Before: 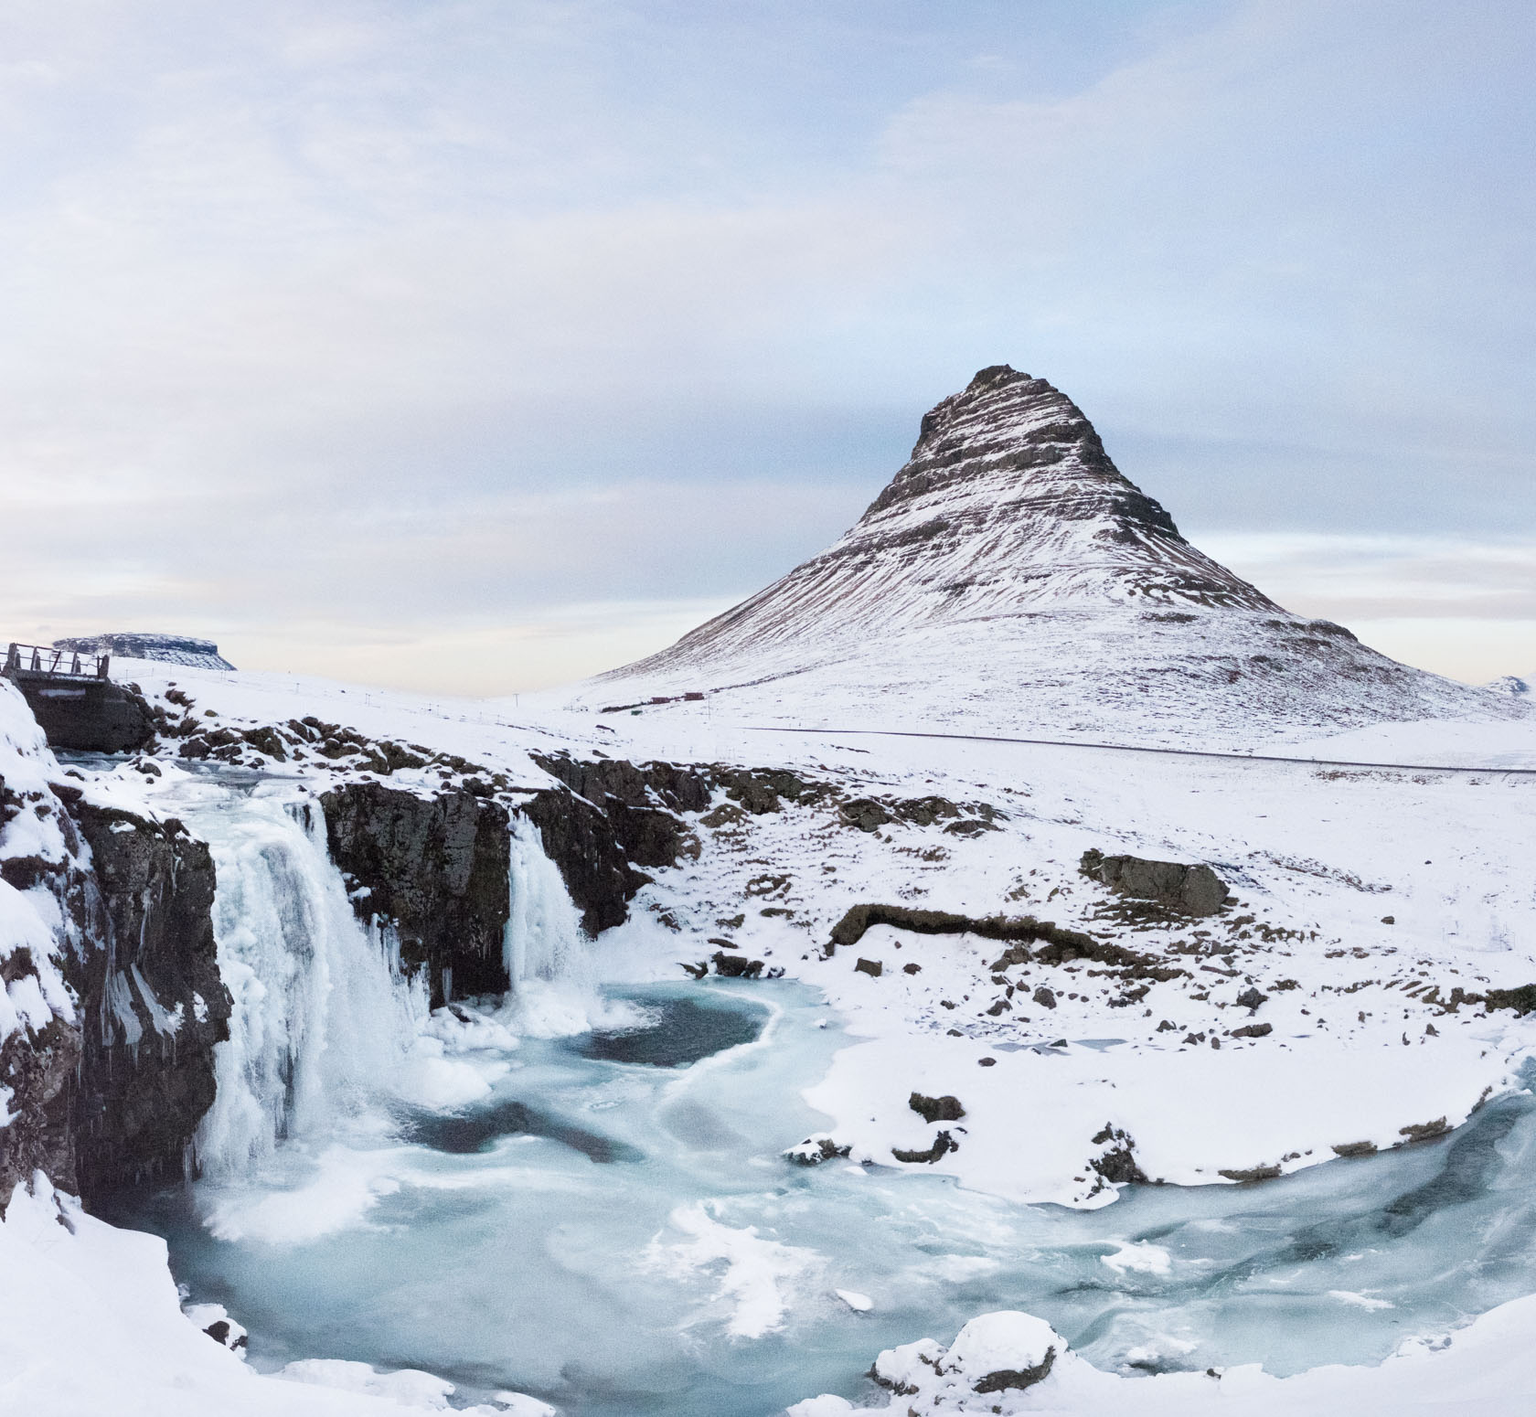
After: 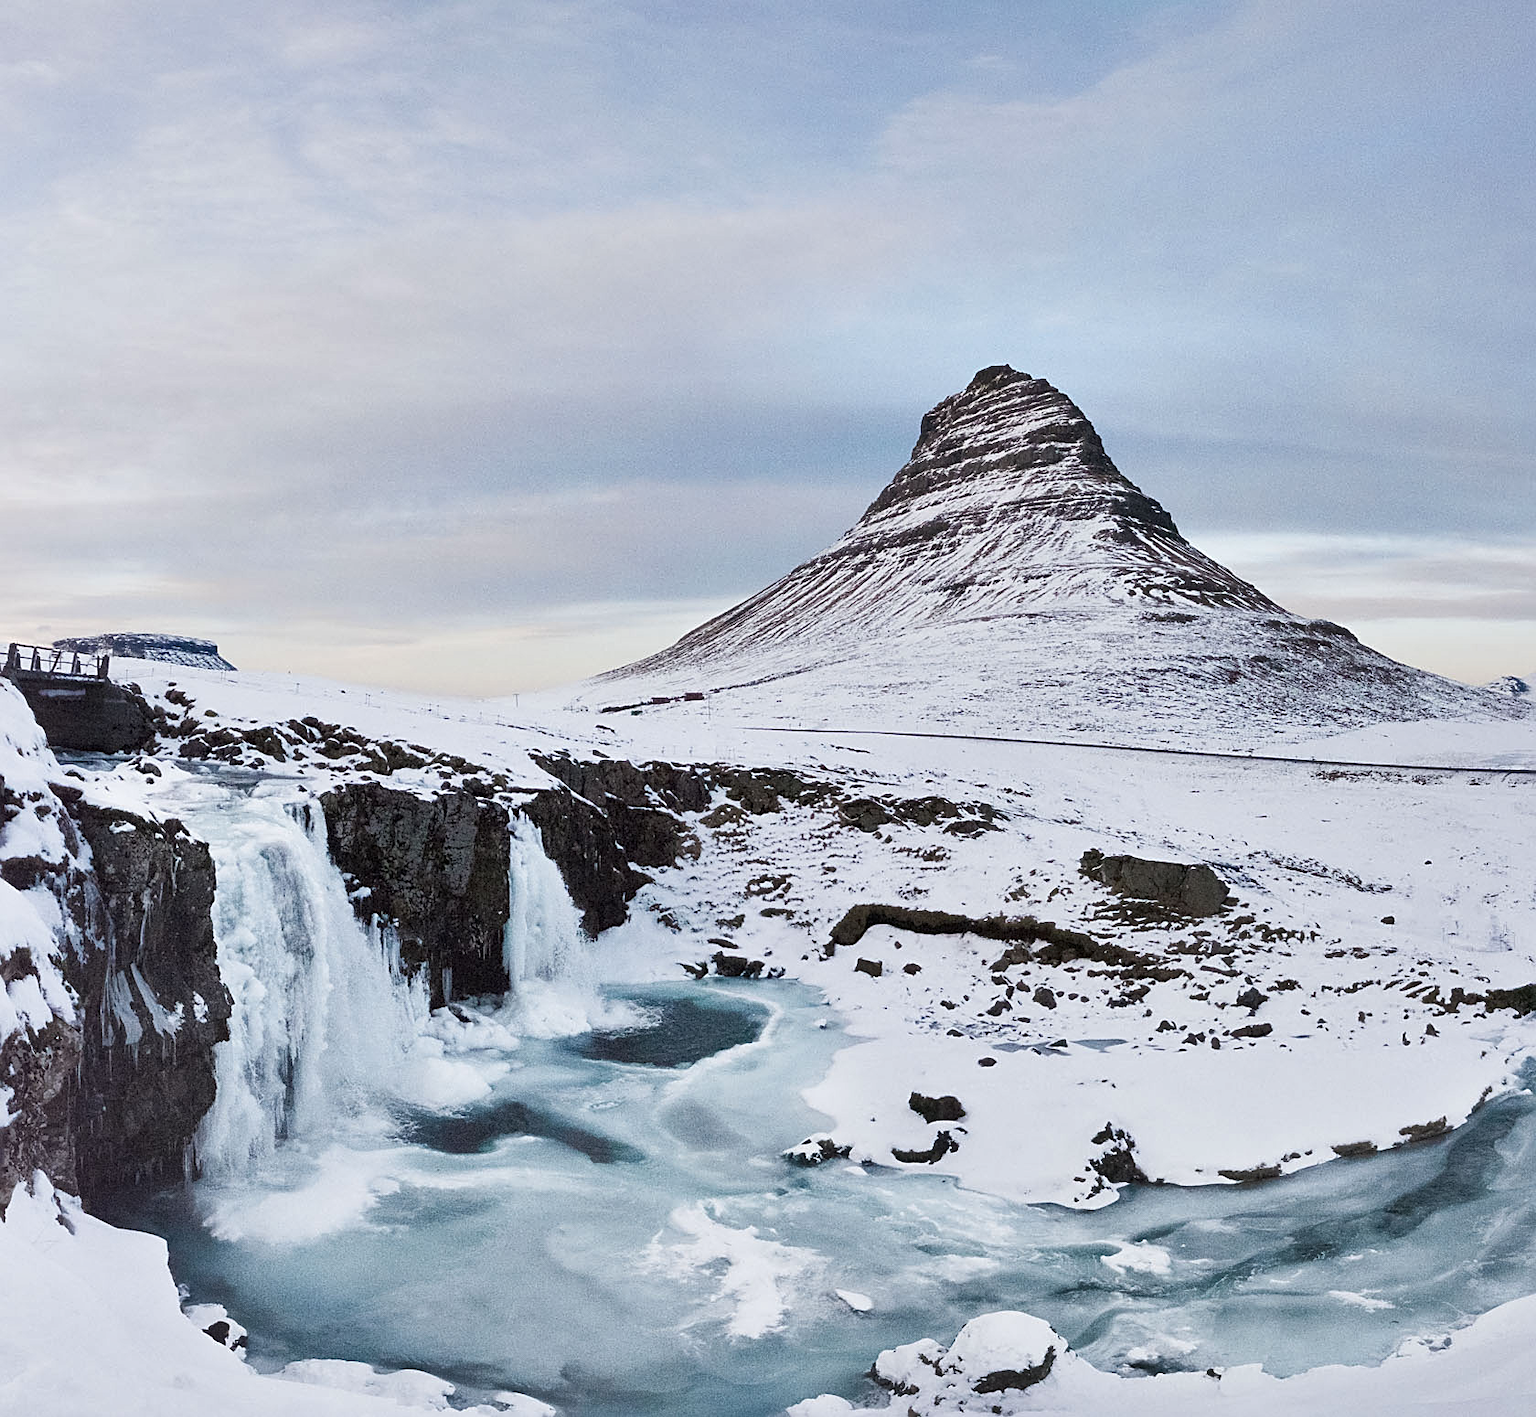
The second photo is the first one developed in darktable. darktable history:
shadows and highlights: shadows 43.71, white point adjustment -1.46, soften with gaussian
sharpen: on, module defaults
